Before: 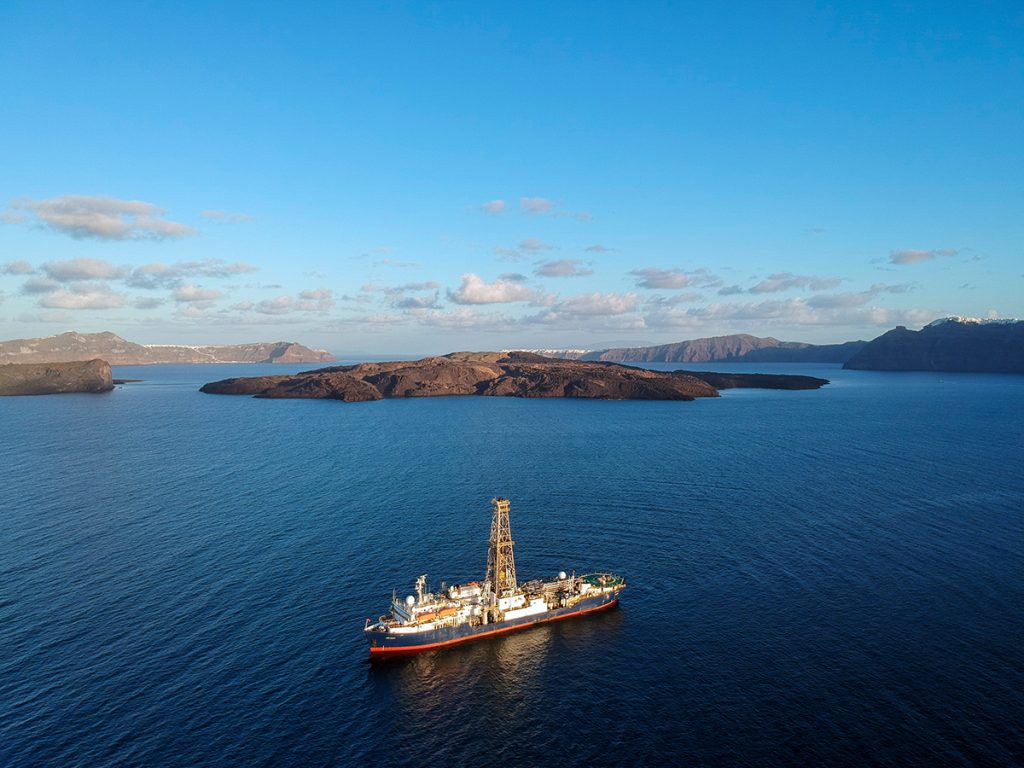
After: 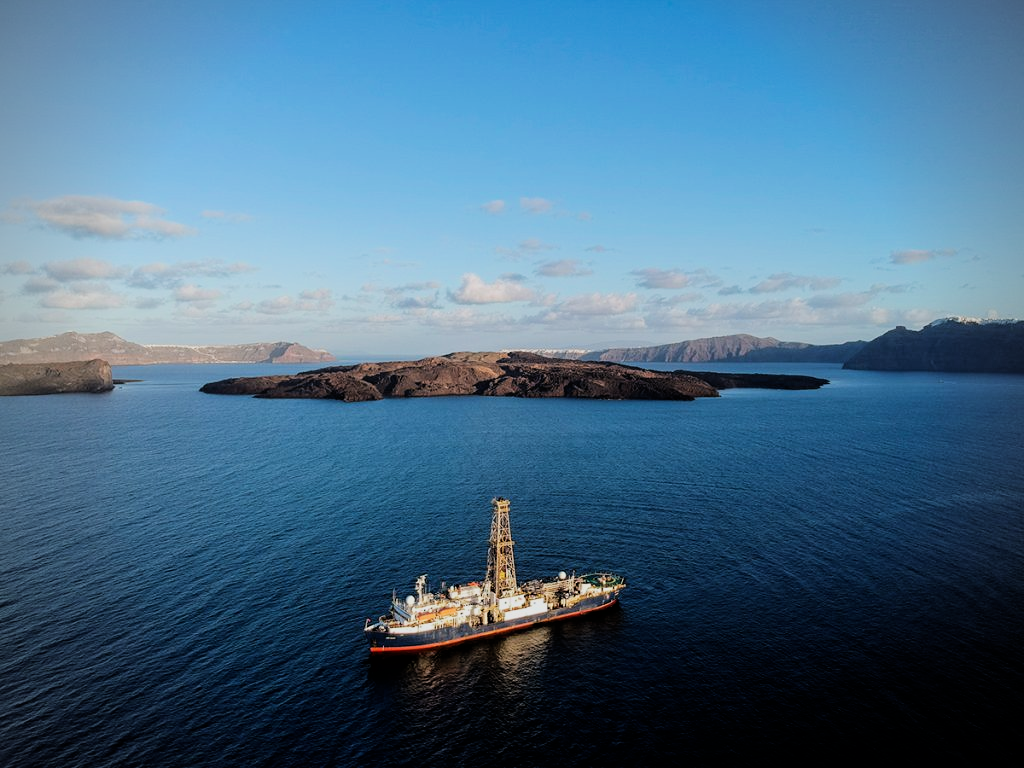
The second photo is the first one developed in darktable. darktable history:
vignetting: on, module defaults
filmic rgb: black relative exposure -5 EV, hardness 2.88, contrast 1.3
